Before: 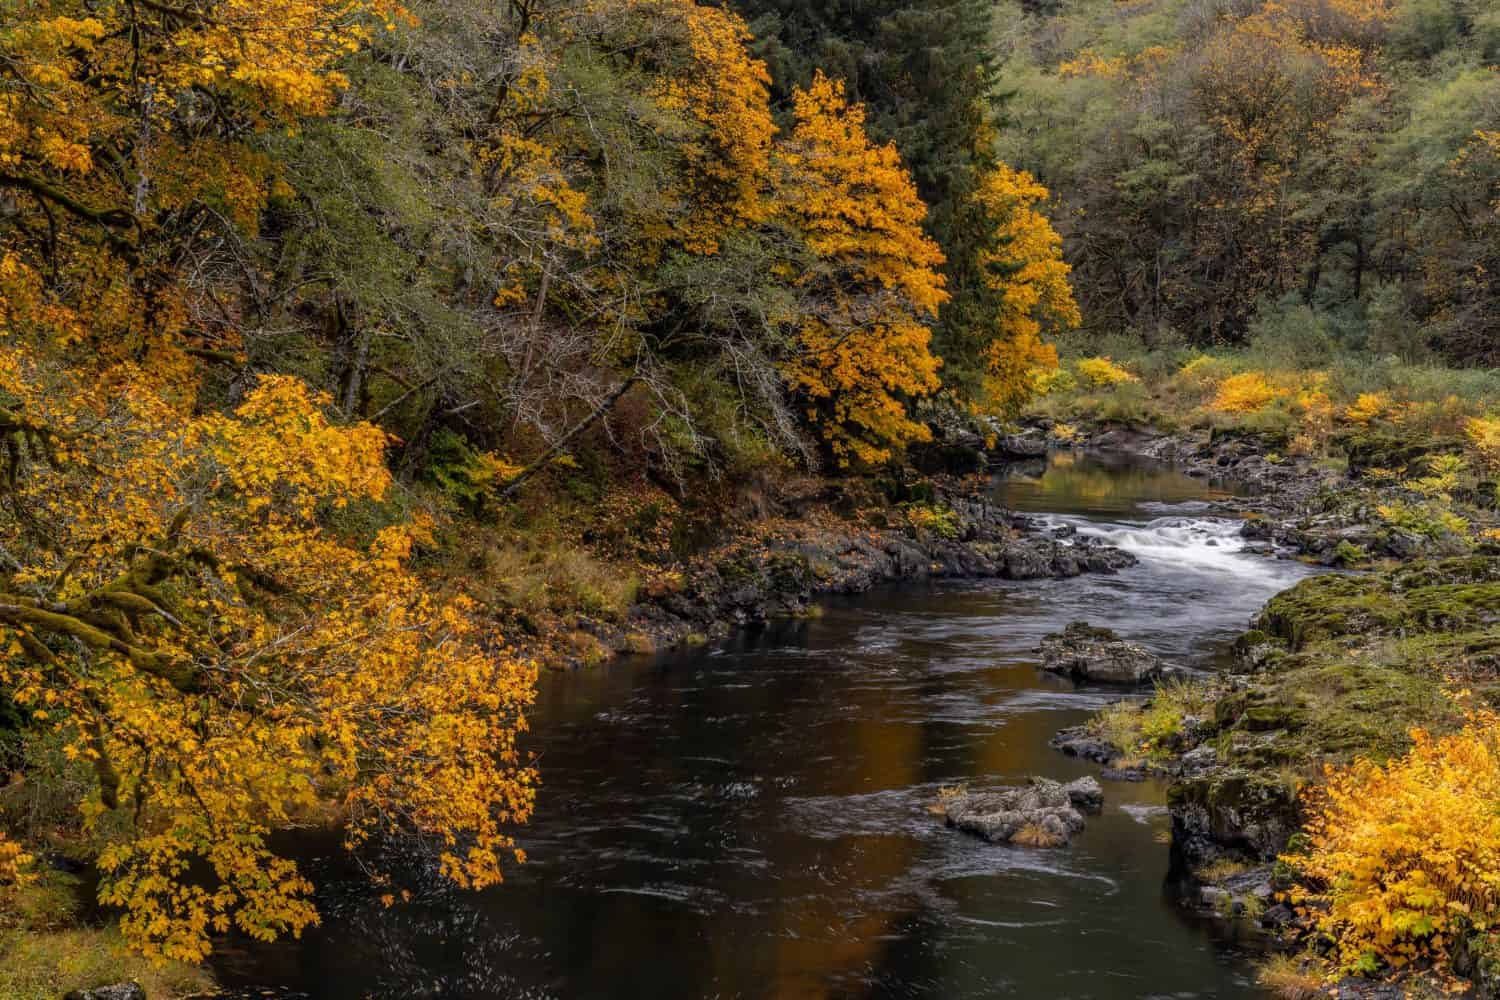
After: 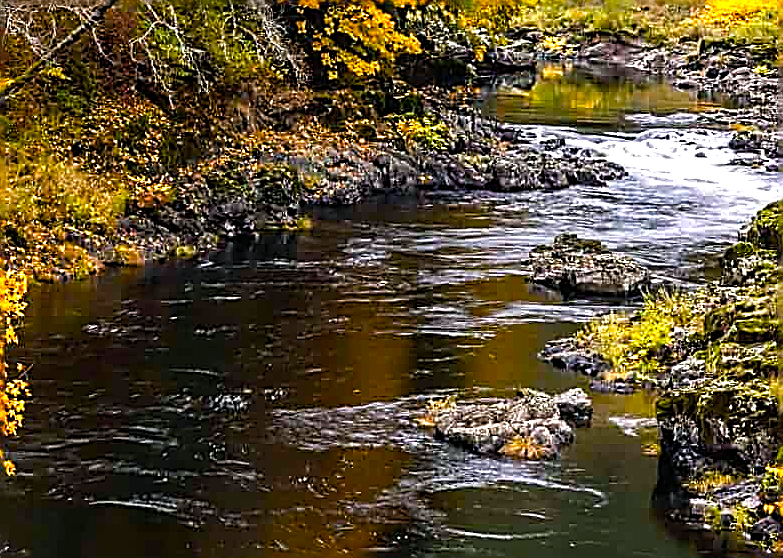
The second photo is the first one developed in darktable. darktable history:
crop: left 34.095%, top 38.84%, right 13.697%, bottom 5.342%
sharpen: amount 1.994
tone equalizer: -8 EV -0.387 EV, -7 EV -0.359 EV, -6 EV -0.314 EV, -5 EV -0.192 EV, -3 EV 0.228 EV, -2 EV 0.359 EV, -1 EV 0.412 EV, +0 EV 0.422 EV
color balance rgb: shadows lift › chroma 1.045%, shadows lift › hue 216.07°, perceptual saturation grading › global saturation 27.416%, perceptual saturation grading › highlights -27.857%, perceptual saturation grading › mid-tones 15.945%, perceptual saturation grading › shadows 34.3%, perceptual brilliance grading › global brilliance 30.273%, global vibrance 20%
